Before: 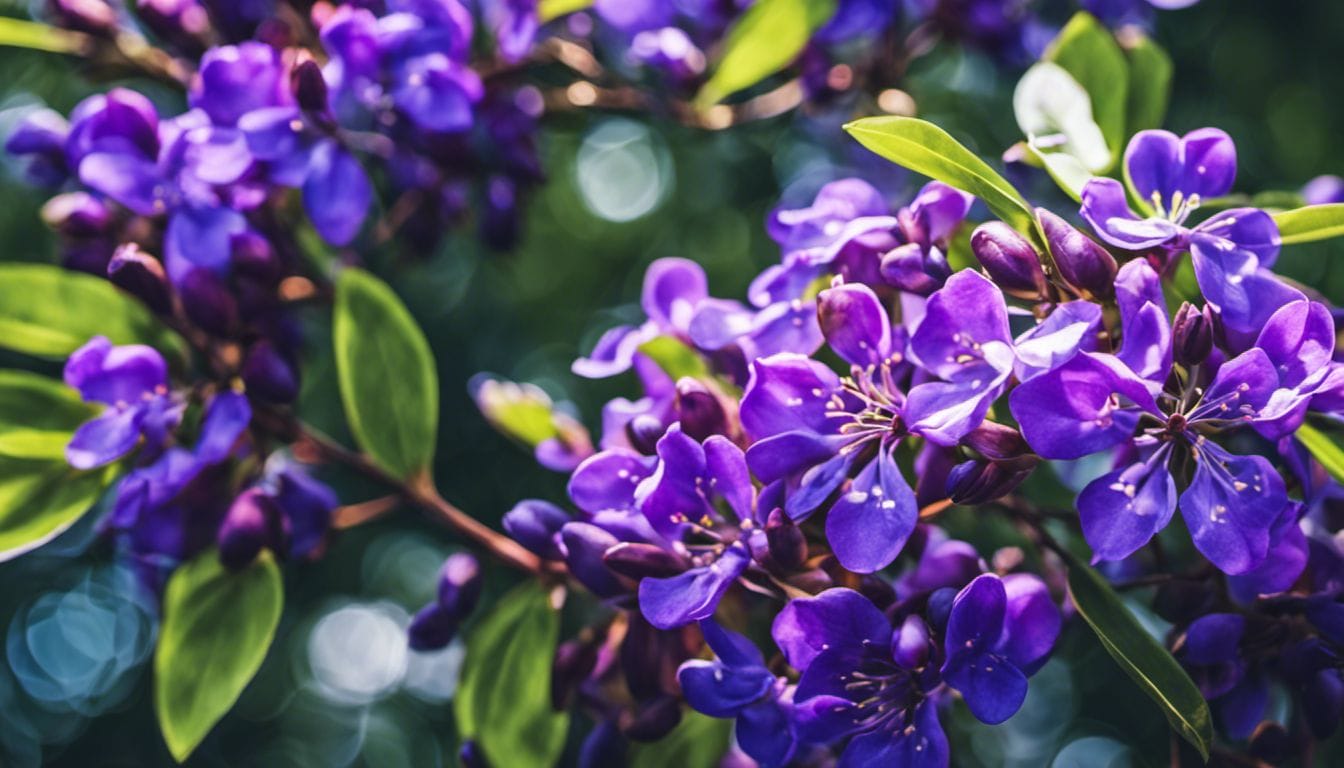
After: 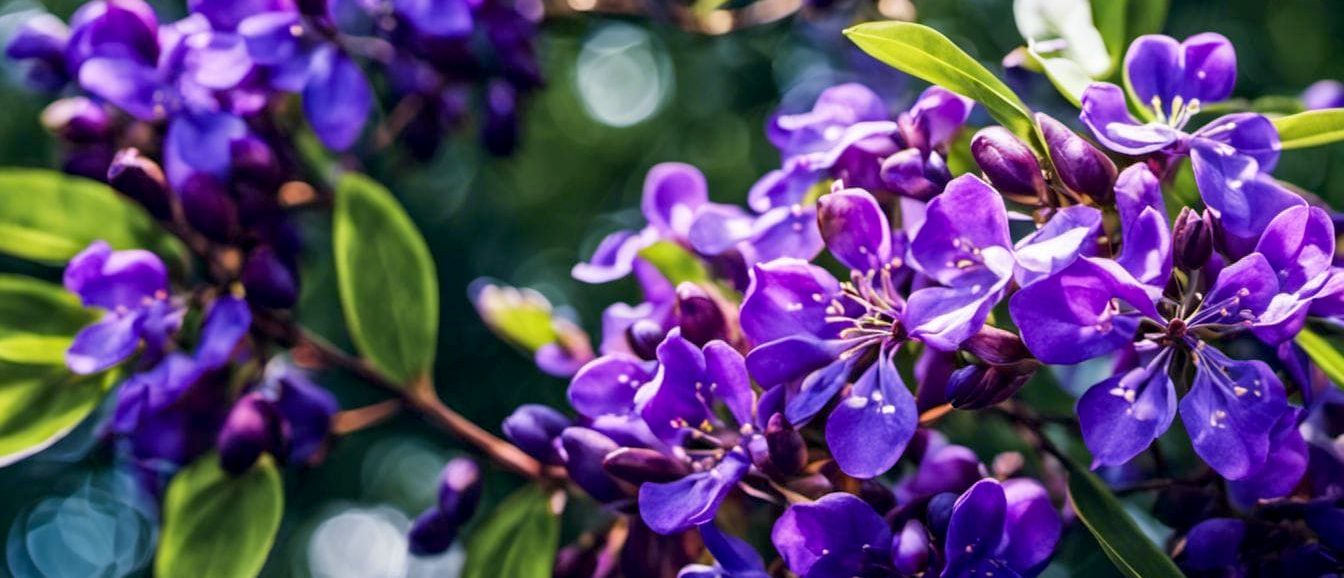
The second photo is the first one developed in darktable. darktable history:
crop and rotate: top 12.376%, bottom 12.235%
exposure: black level correction 0.01, exposure 0.016 EV, compensate highlight preservation false
